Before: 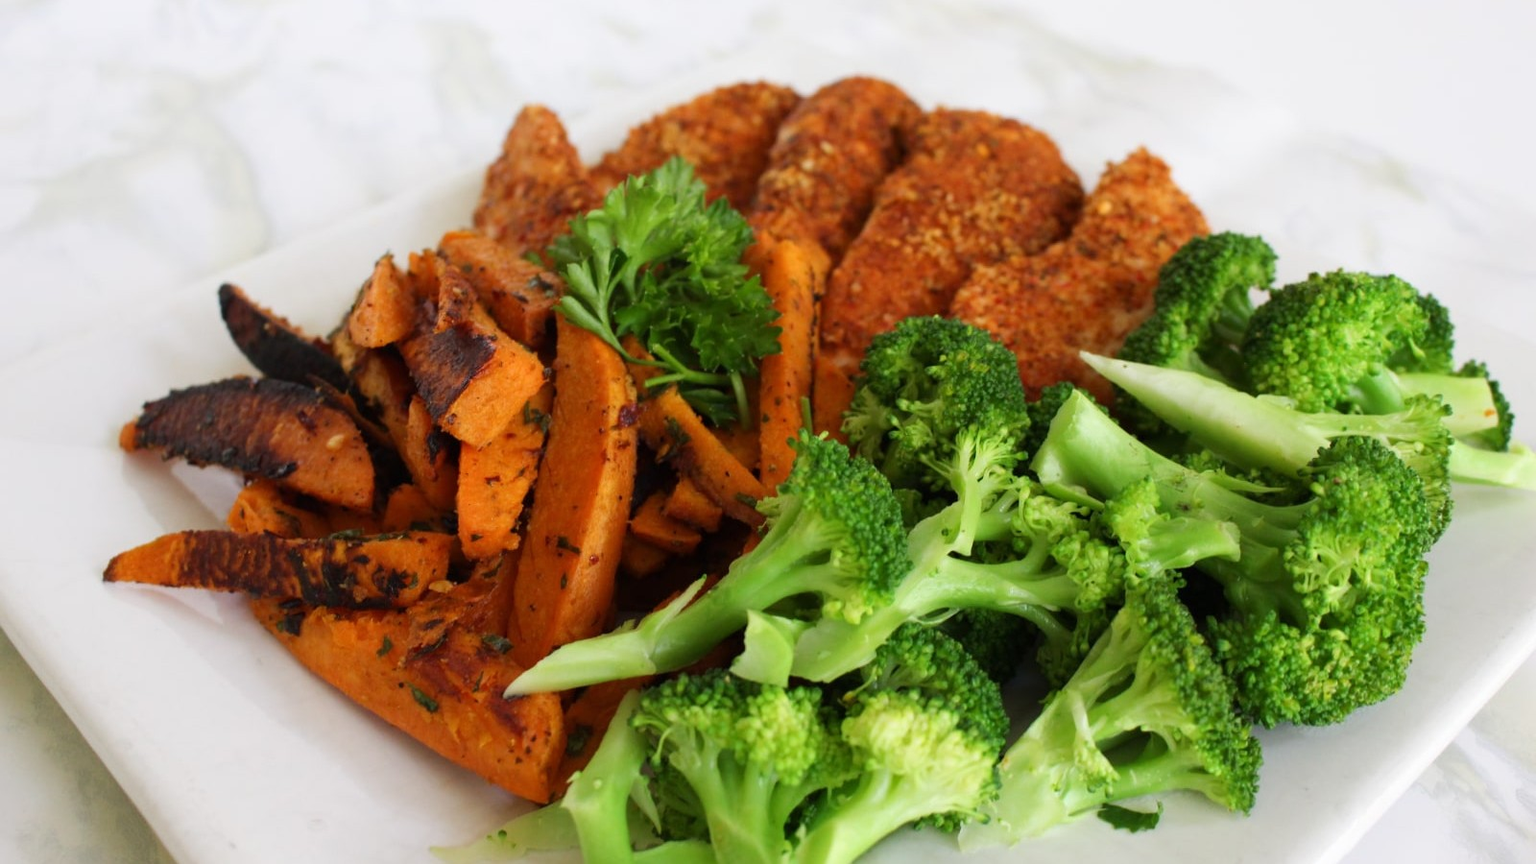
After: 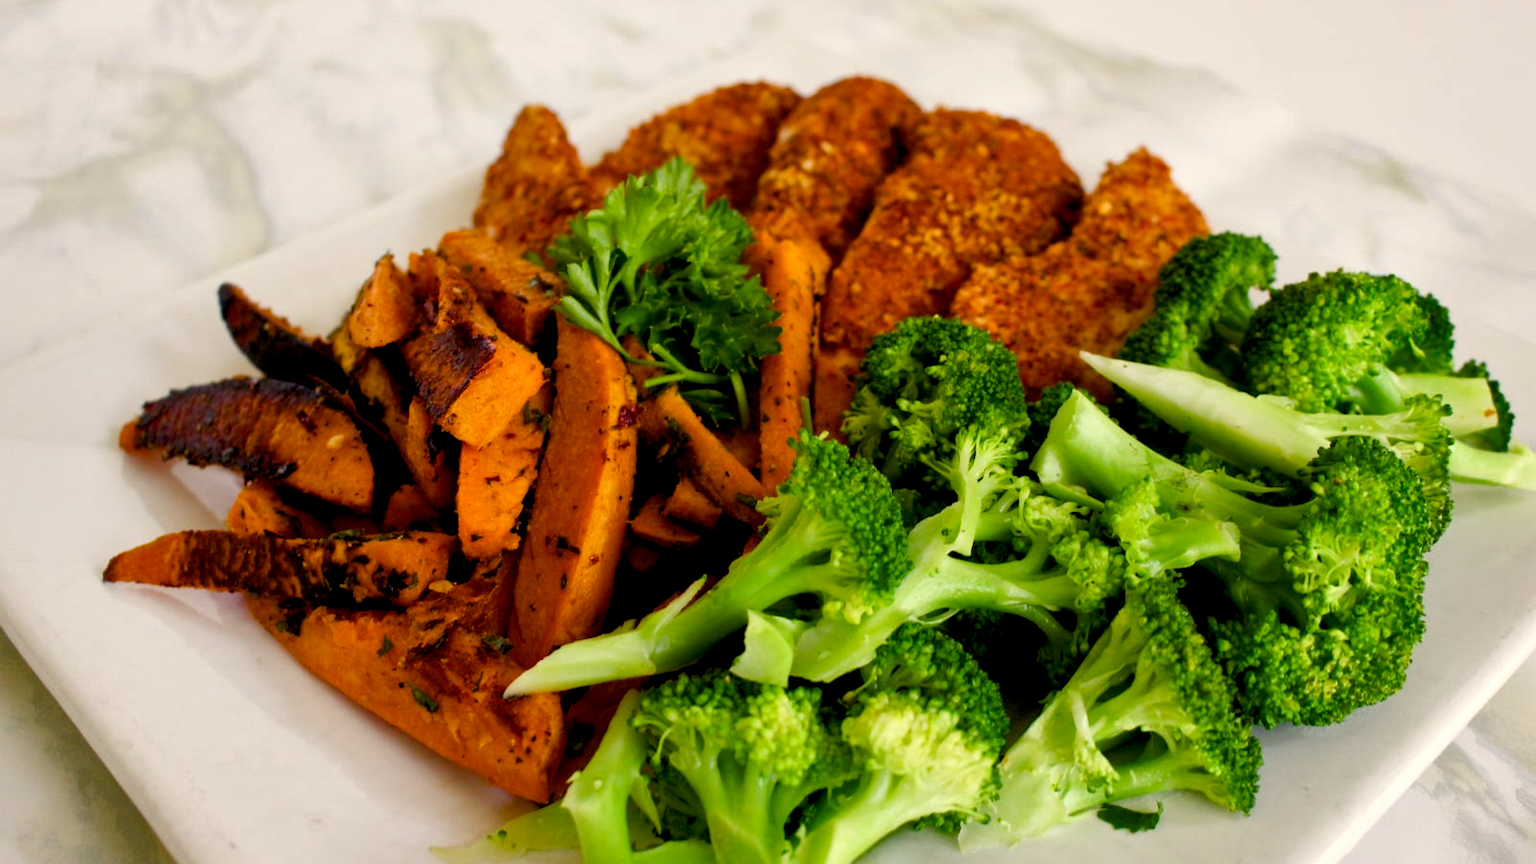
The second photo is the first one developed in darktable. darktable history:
local contrast: mode bilateral grid, contrast 20, coarseness 50, detail 132%, midtone range 0.2
color balance rgb: shadows lift › chroma 3%, shadows lift › hue 280.8°, power › hue 330°, highlights gain › chroma 3%, highlights gain › hue 75.6°, global offset › luminance -1%, perceptual saturation grading › global saturation 20%, perceptual saturation grading › highlights -25%, perceptual saturation grading › shadows 50%, global vibrance 20%
shadows and highlights: shadows 32.83, highlights -47.7, soften with gaussian
